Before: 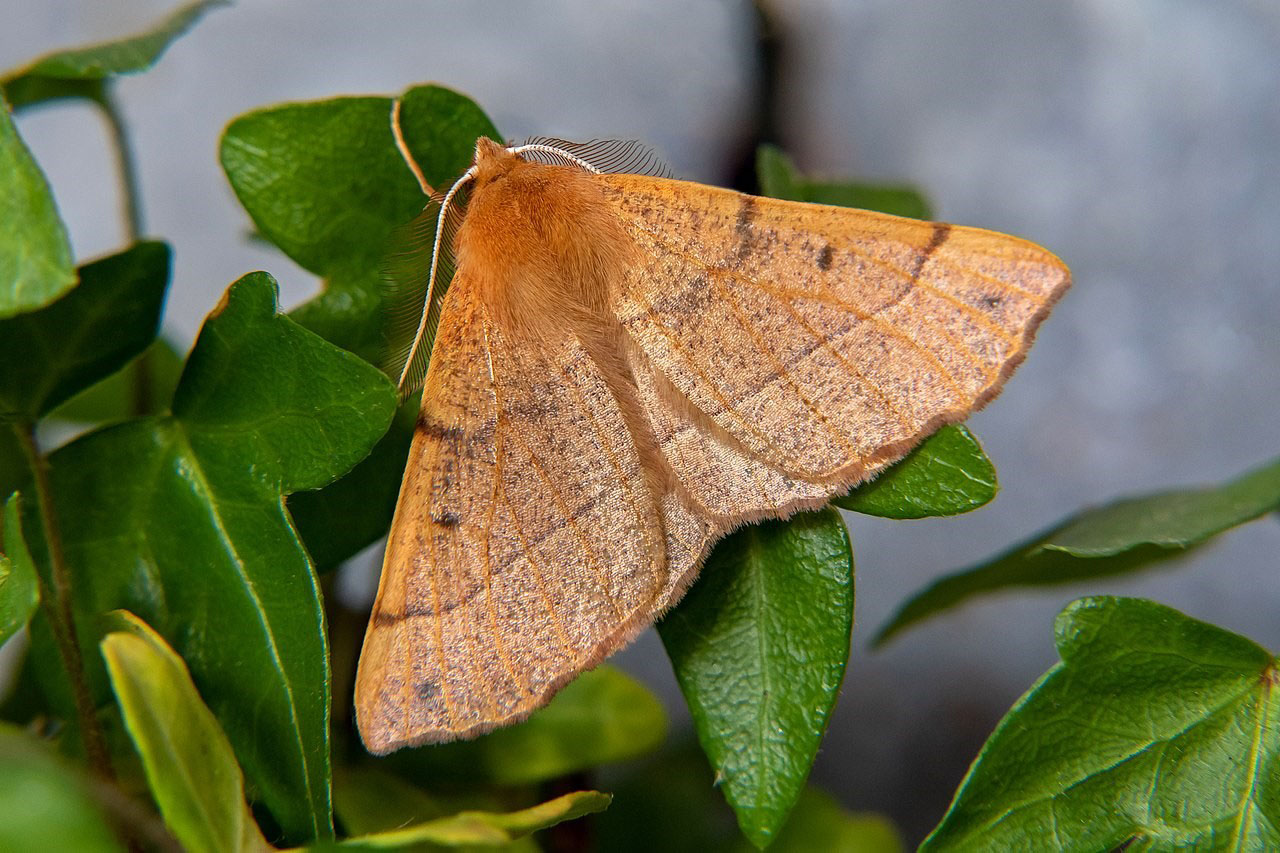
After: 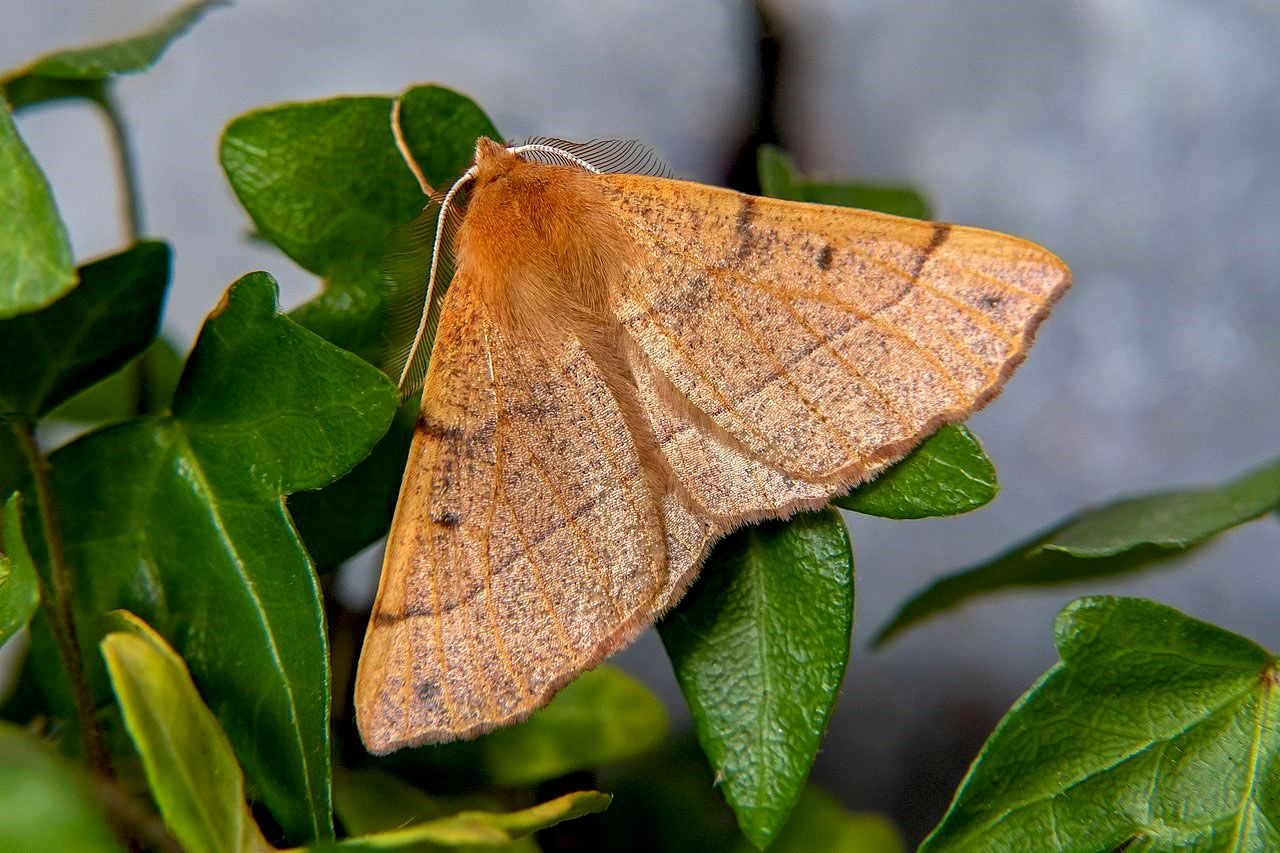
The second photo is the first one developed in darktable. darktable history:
exposure: black level correction 0.005, exposure 0.001 EV, compensate highlight preservation false
local contrast: highlights 100%, shadows 100%, detail 120%, midtone range 0.2
